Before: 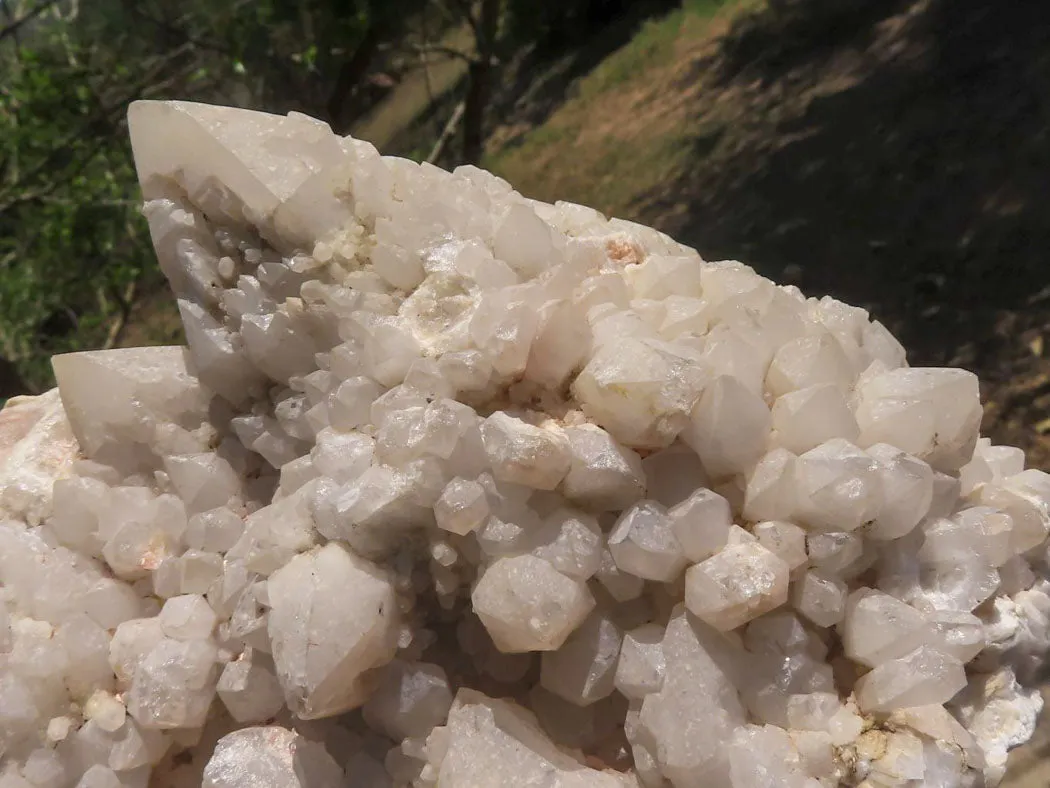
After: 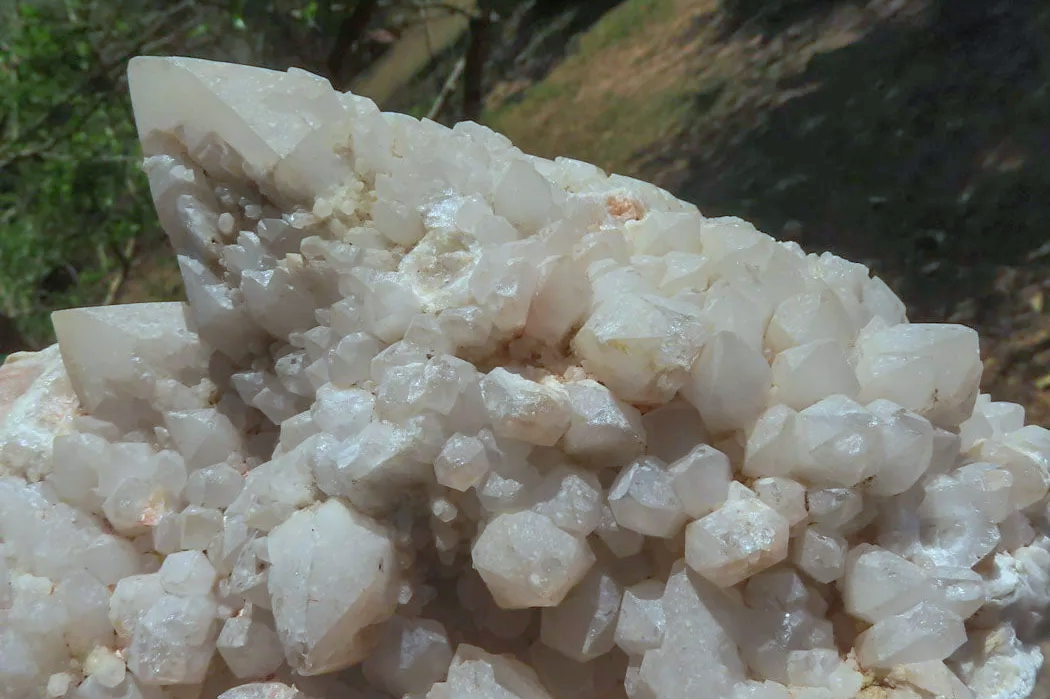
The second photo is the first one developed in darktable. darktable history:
color correction: highlights a* -11.71, highlights b* -15.58
shadows and highlights: on, module defaults
crop and rotate: top 5.609%, bottom 5.609%
contrast brightness saturation: contrast 0.04, saturation 0.16
